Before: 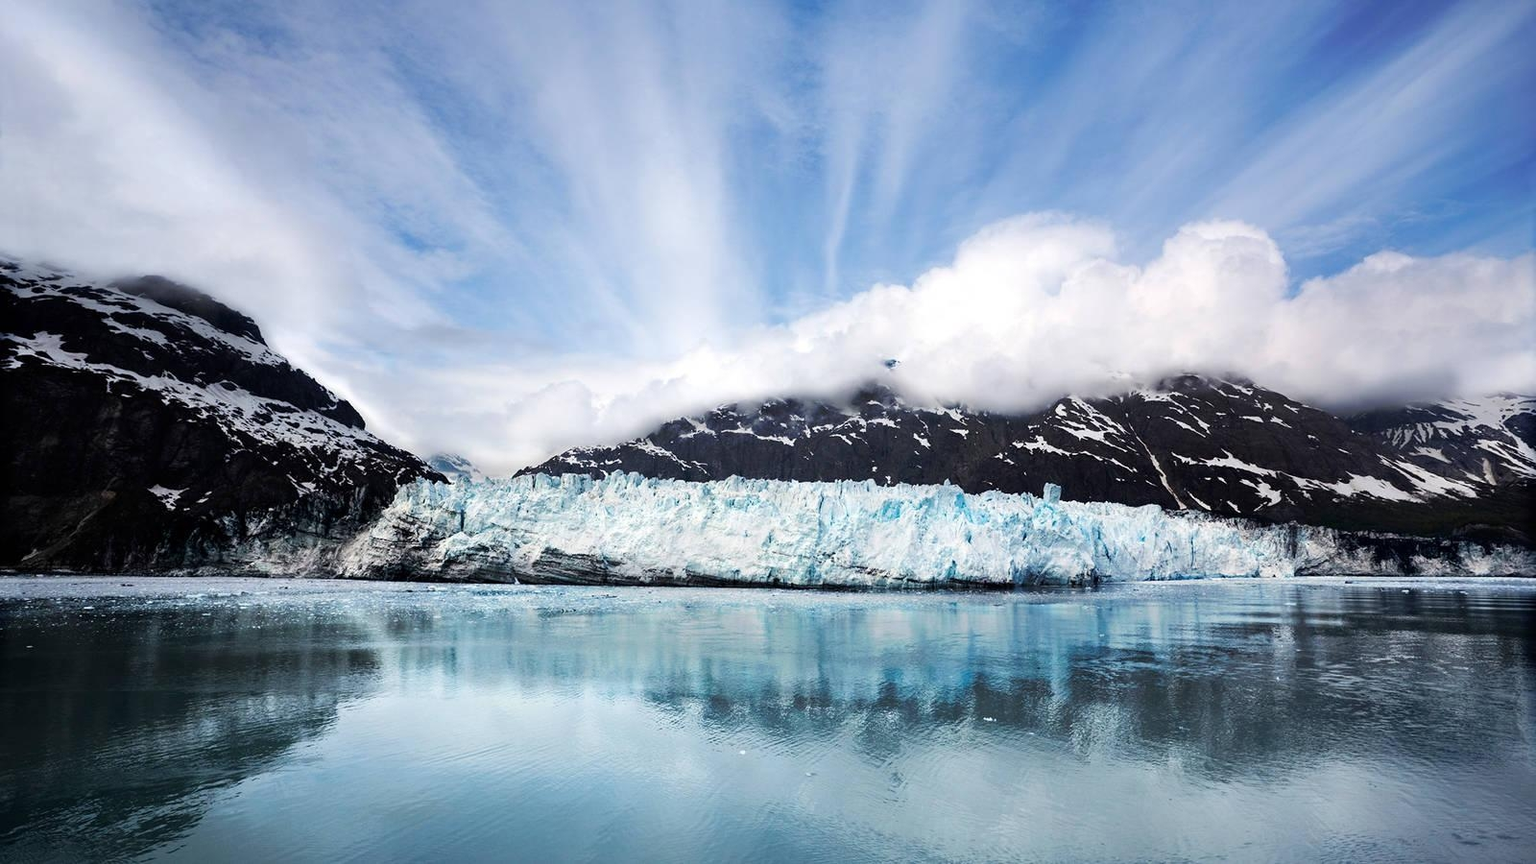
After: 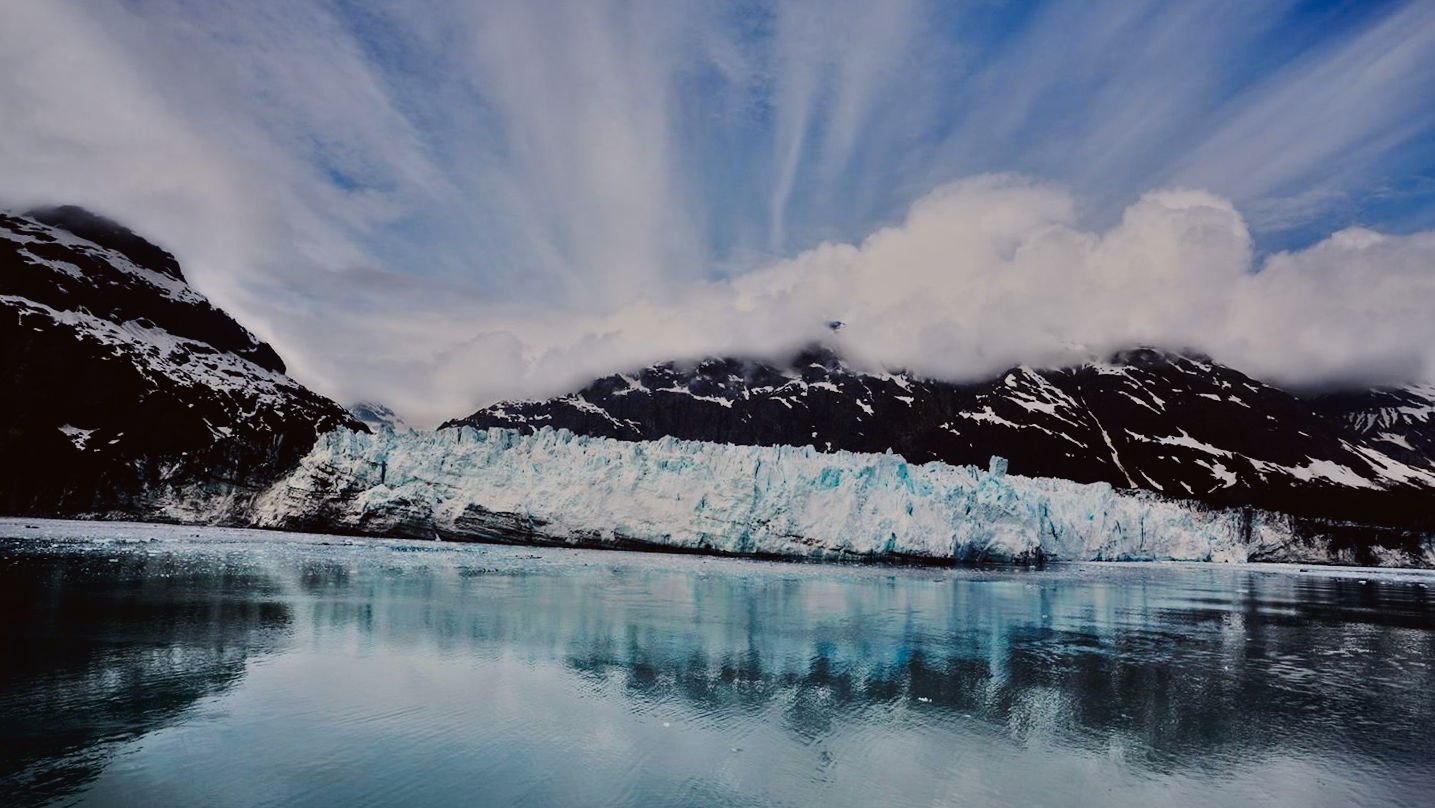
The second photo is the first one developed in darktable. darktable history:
tone equalizer: -7 EV 0.149 EV, -6 EV 0.6 EV, -5 EV 1.19 EV, -4 EV 1.36 EV, -3 EV 1.14 EV, -2 EV 0.6 EV, -1 EV 0.16 EV
crop and rotate: angle -2.1°, left 3.145%, top 3.65%, right 1.382%, bottom 0.697%
tone curve: curves: ch0 [(0.003, 0.023) (0.071, 0.052) (0.236, 0.197) (0.466, 0.557) (0.631, 0.764) (0.806, 0.906) (1, 1)]; ch1 [(0, 0) (0.262, 0.227) (0.417, 0.386) (0.469, 0.467) (0.502, 0.51) (0.528, 0.521) (0.573, 0.555) (0.605, 0.621) (0.644, 0.671) (0.686, 0.728) (0.994, 0.987)]; ch2 [(0, 0) (0.262, 0.188) (0.385, 0.353) (0.427, 0.424) (0.495, 0.502) (0.531, 0.555) (0.583, 0.632) (0.644, 0.748) (1, 1)], color space Lab, independent channels, preserve colors none
exposure: exposure -2.365 EV, compensate exposure bias true, compensate highlight preservation false
